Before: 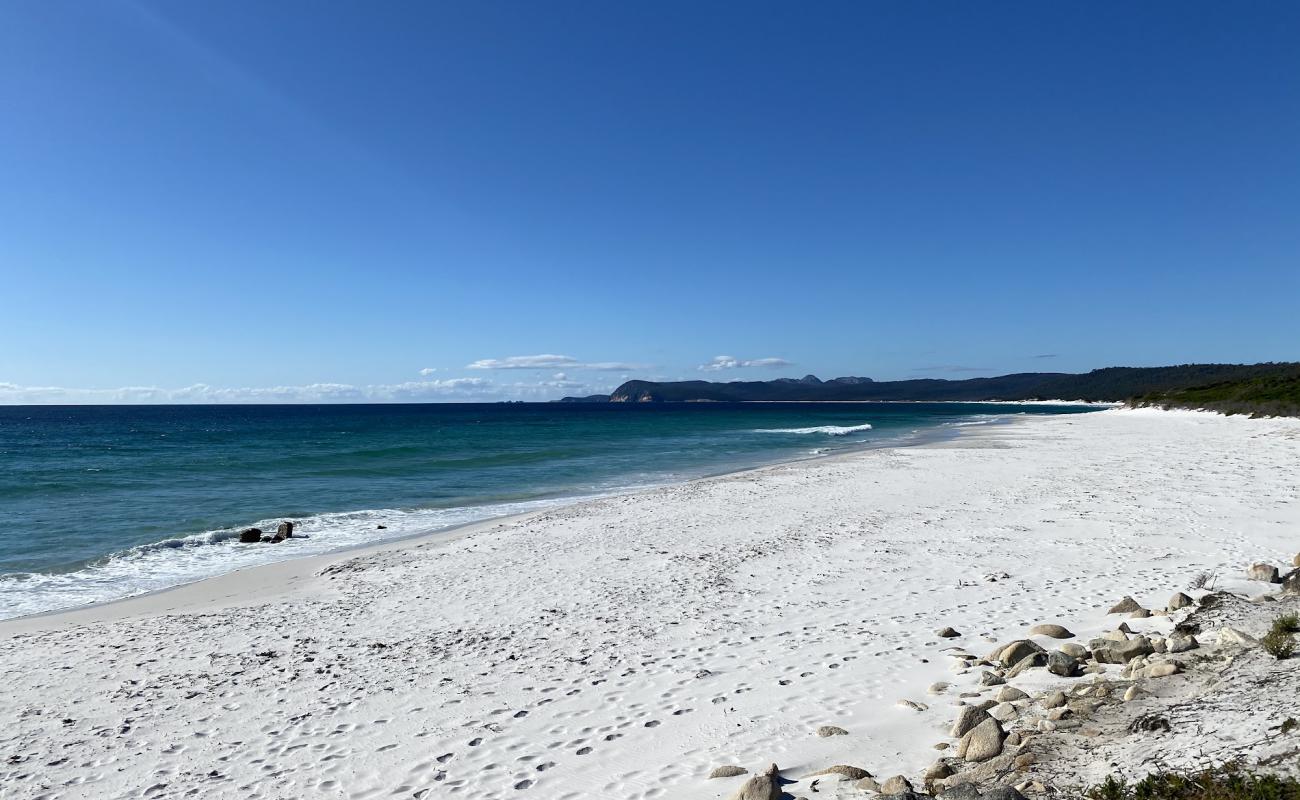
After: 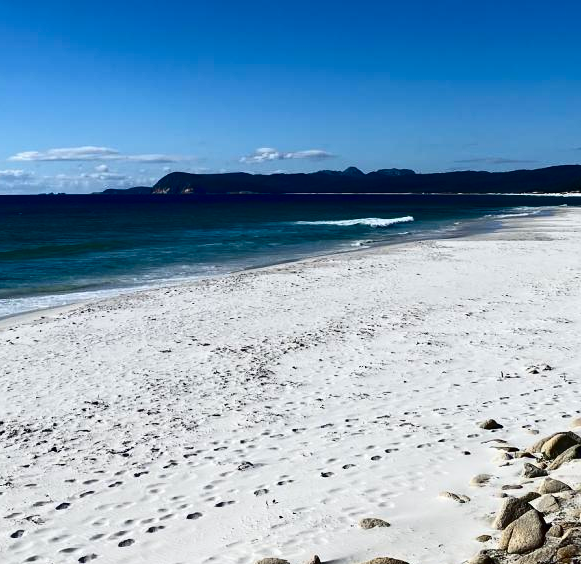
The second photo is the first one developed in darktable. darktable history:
crop: left 35.273%, top 26.044%, right 20.034%, bottom 3.419%
contrast brightness saturation: contrast 0.218, brightness -0.184, saturation 0.238
